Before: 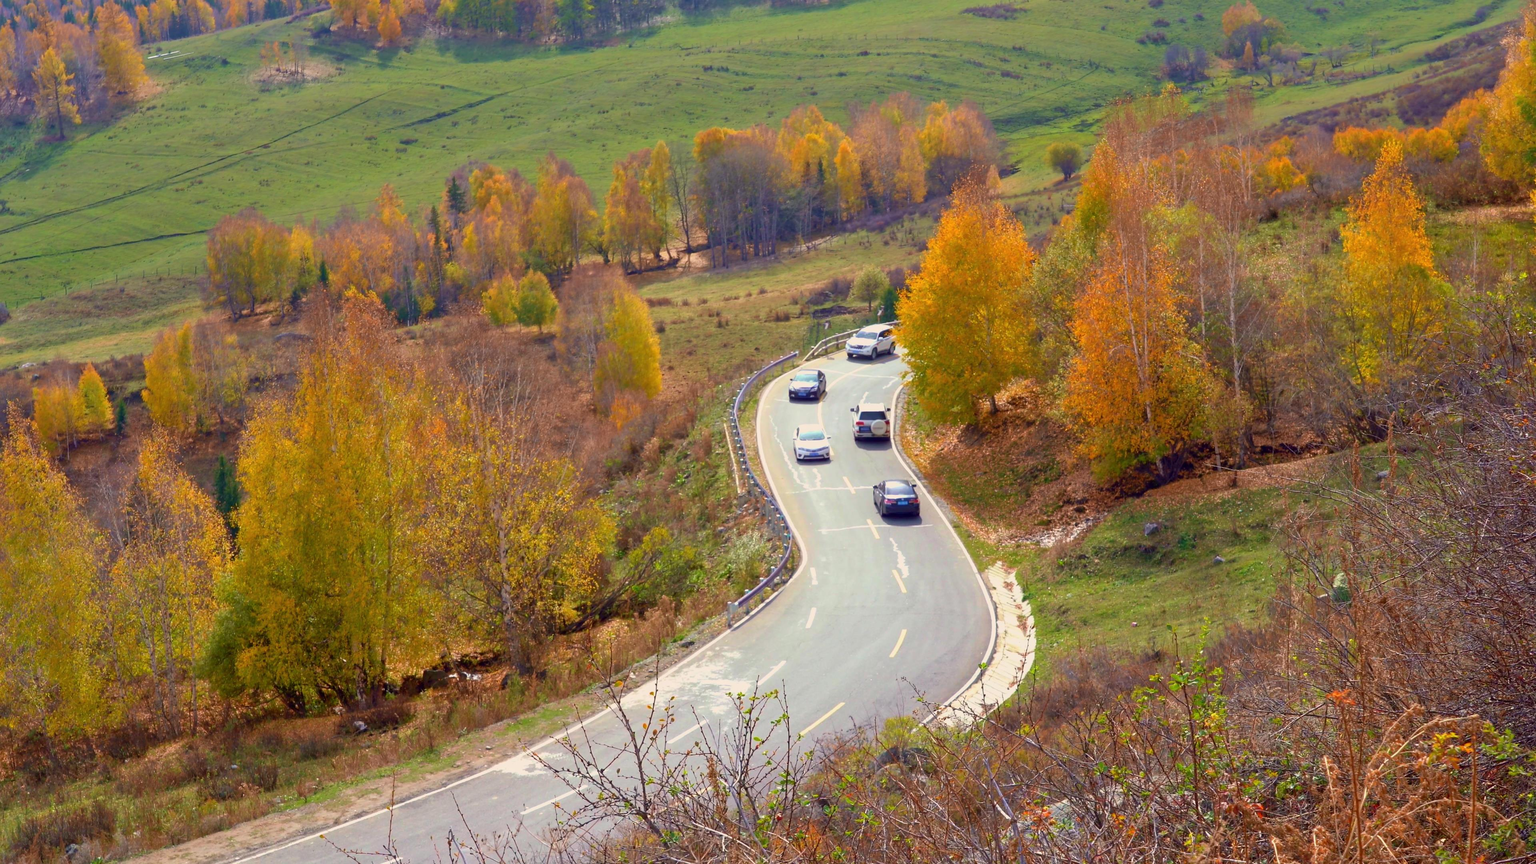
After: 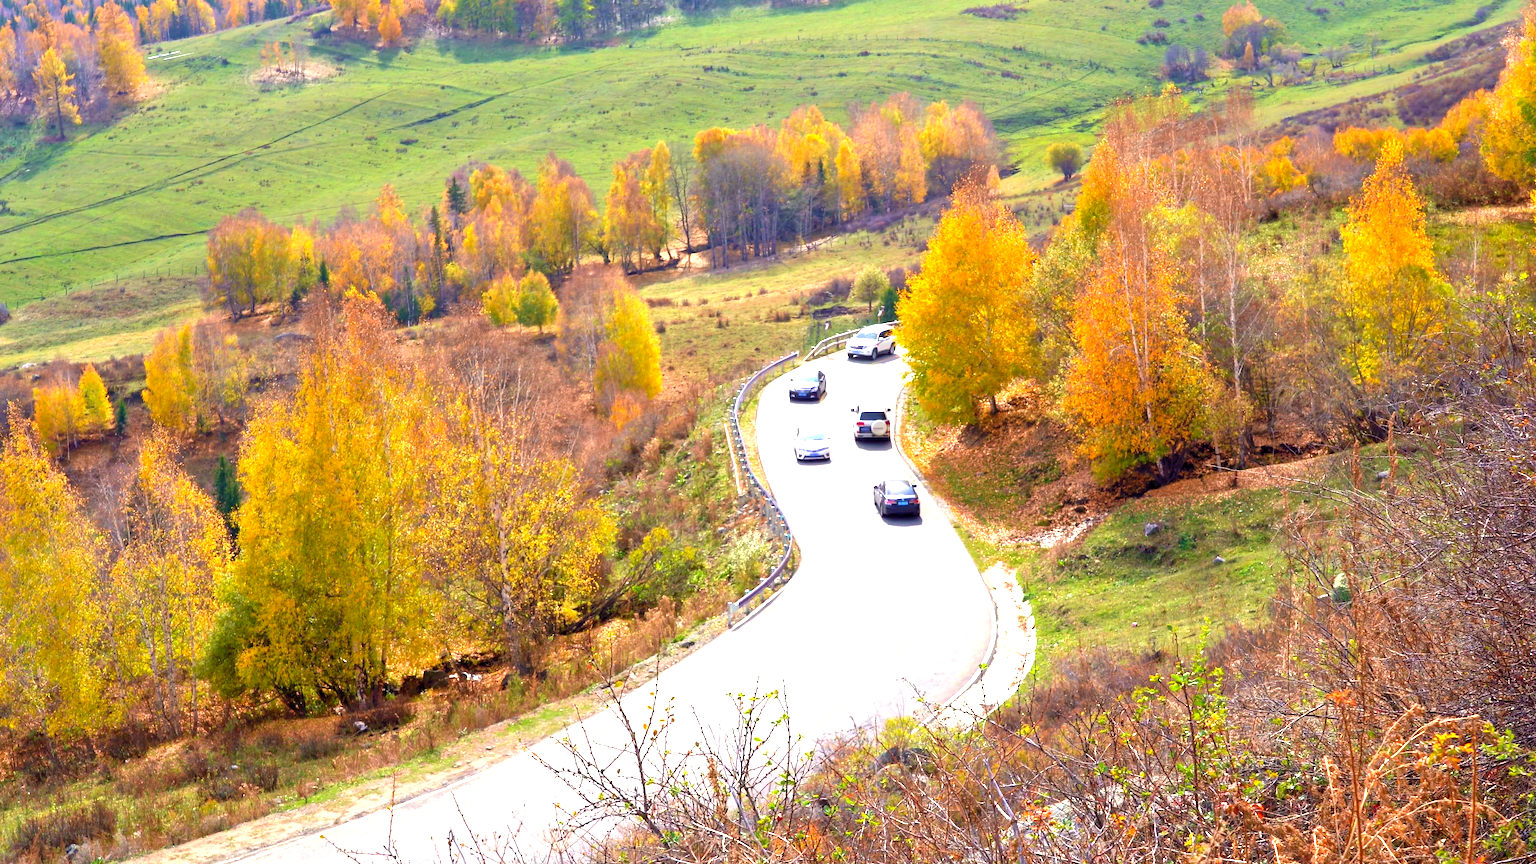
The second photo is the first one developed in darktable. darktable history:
levels: white 99.95%, levels [0.012, 0.367, 0.697]
